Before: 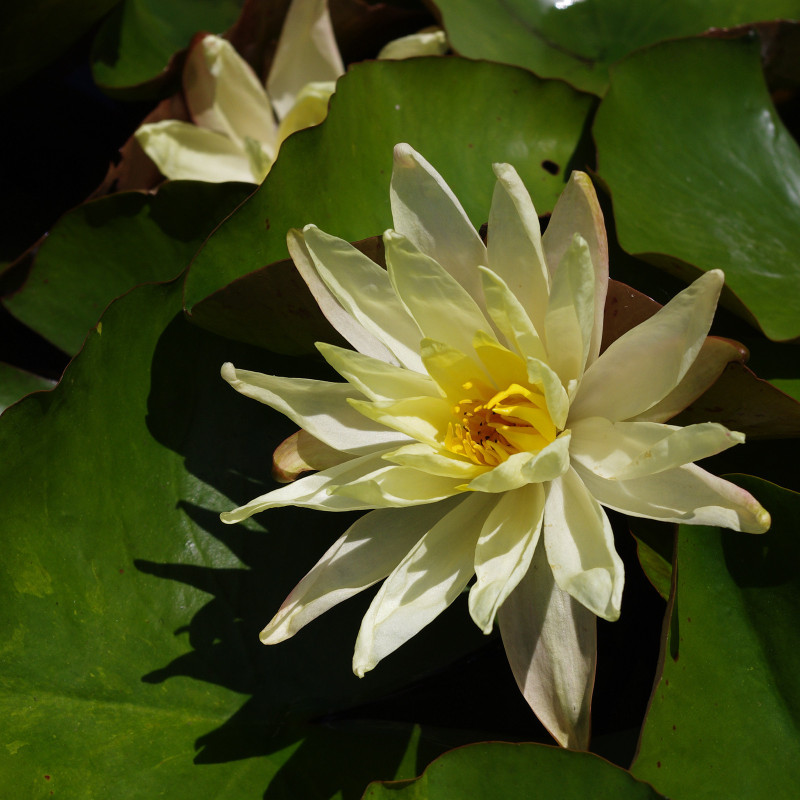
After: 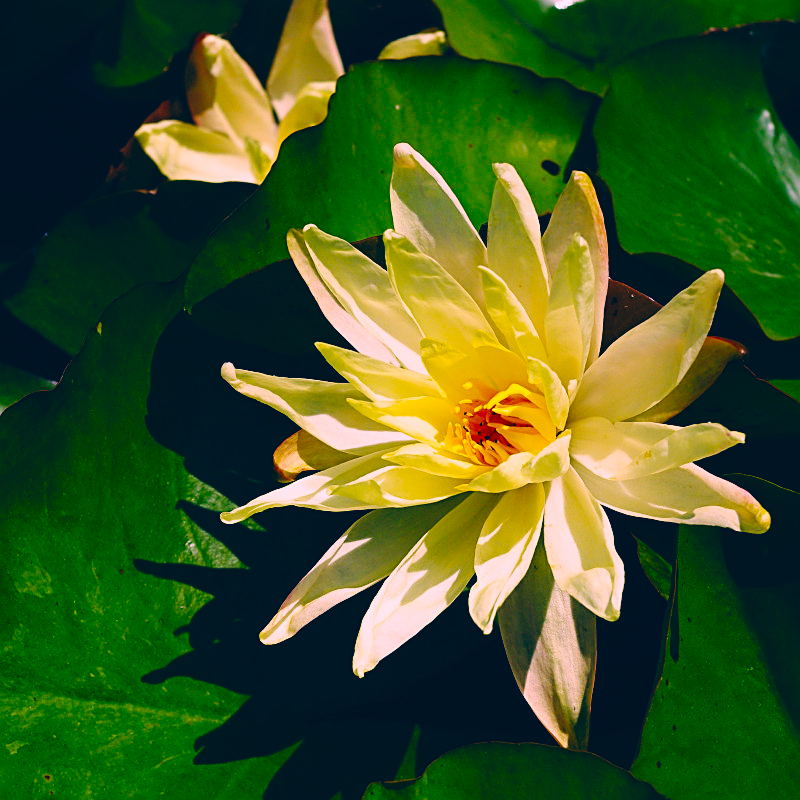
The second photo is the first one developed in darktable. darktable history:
sharpen: on, module defaults
color correction: highlights a* 17.03, highlights b* 0.205, shadows a* -15.38, shadows b* -14.56, saturation 1.5
base curve: curves: ch0 [(0, 0) (0.036, 0.025) (0.121, 0.166) (0.206, 0.329) (0.605, 0.79) (1, 1)], preserve colors none
